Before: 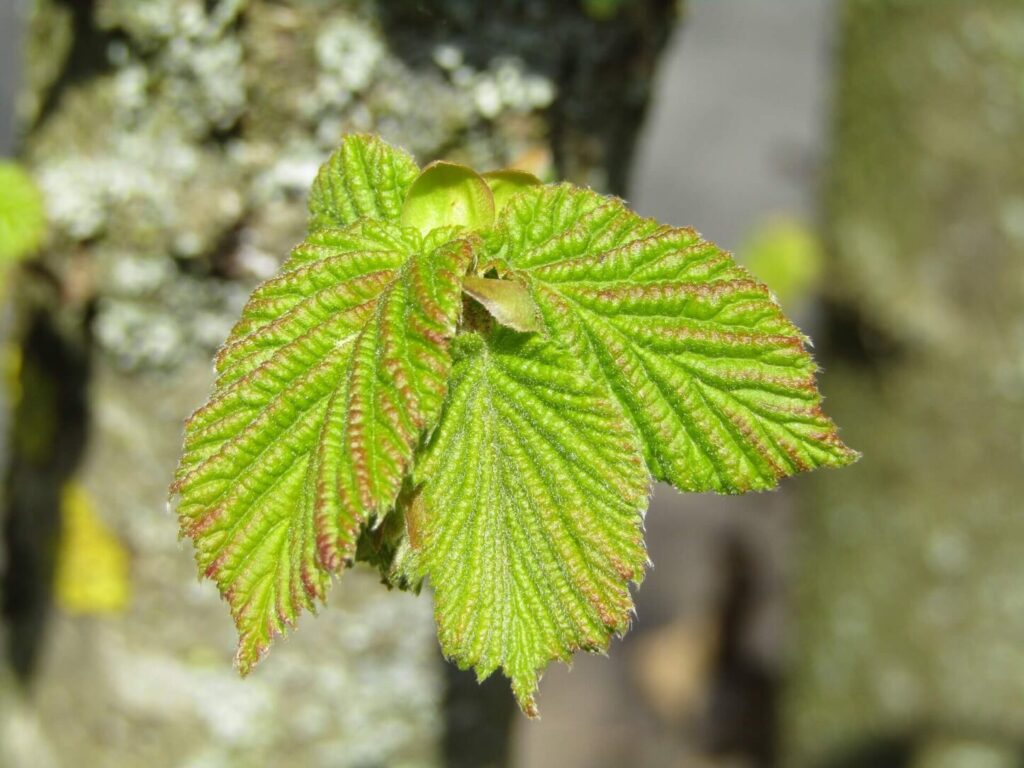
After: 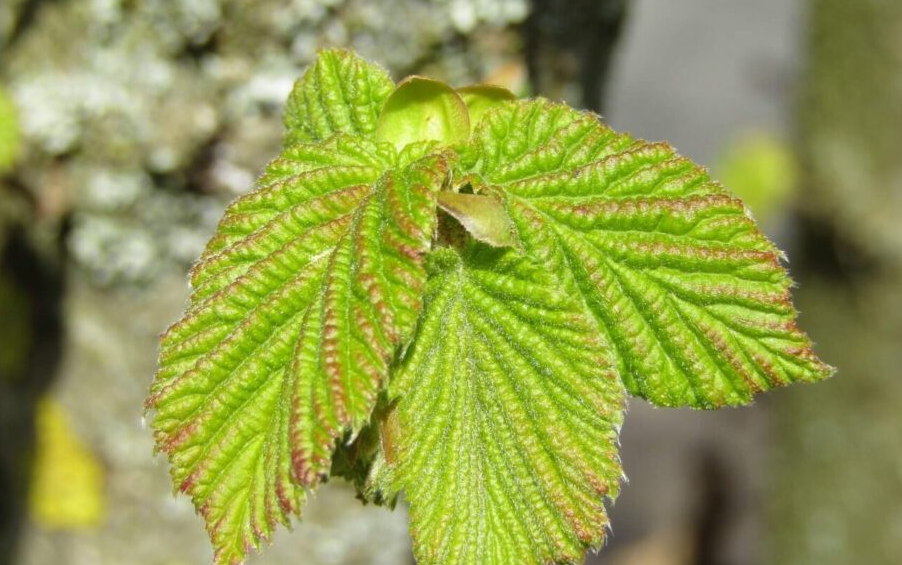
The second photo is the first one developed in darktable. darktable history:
crop and rotate: left 2.478%, top 11.187%, right 9.375%, bottom 15.117%
